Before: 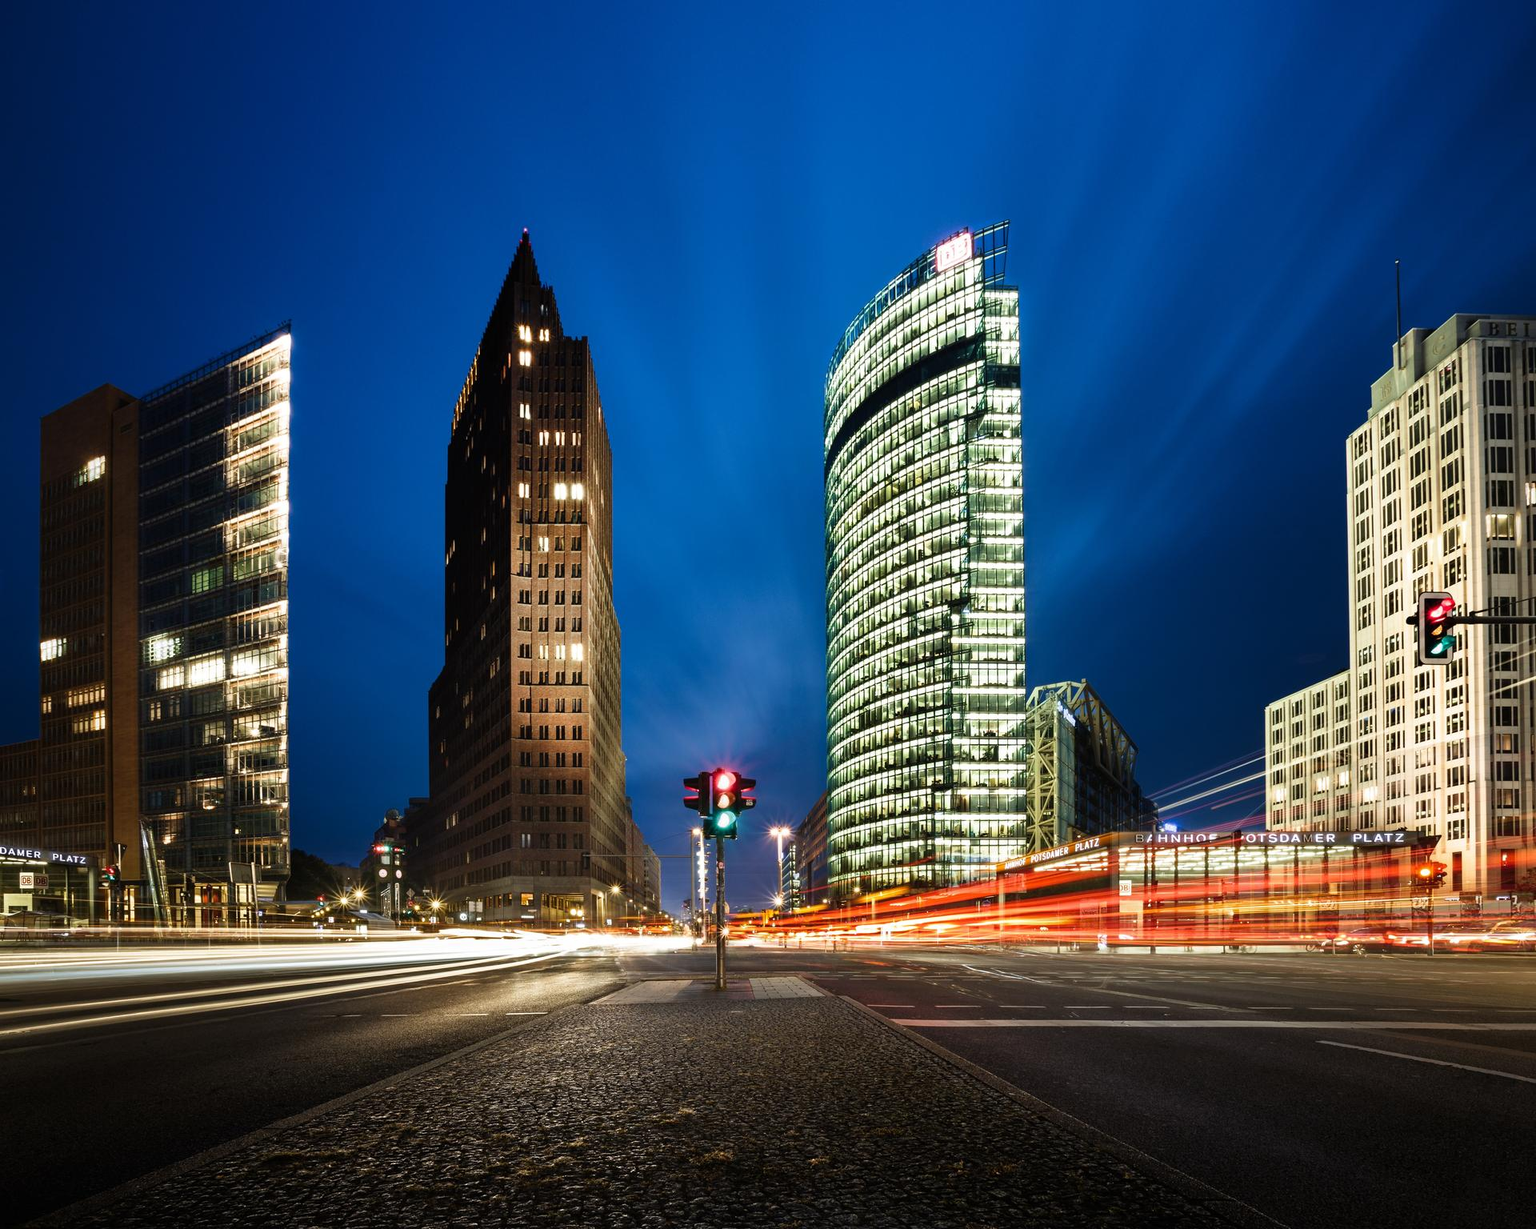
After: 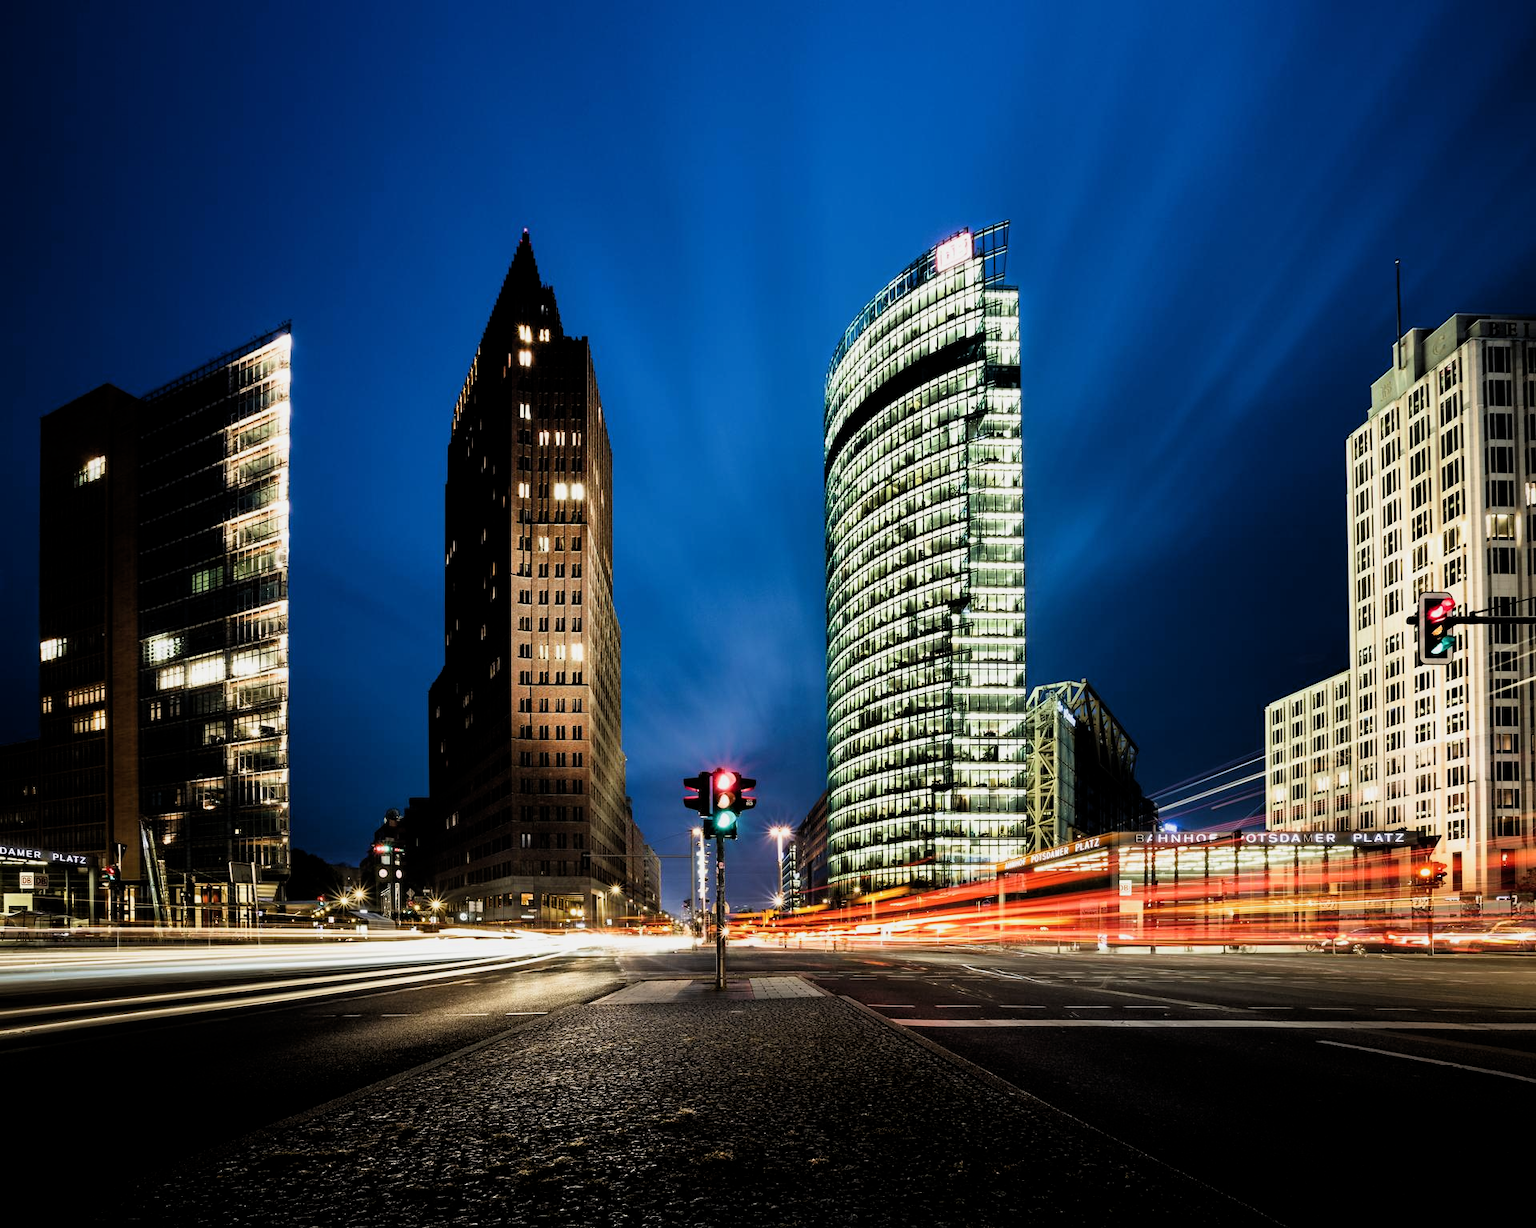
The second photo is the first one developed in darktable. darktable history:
filmic rgb: middle gray luminance 9.85%, black relative exposure -8.58 EV, white relative exposure 3.31 EV, target black luminance 0%, hardness 5.2, latitude 44.66%, contrast 1.304, highlights saturation mix 3.84%, shadows ↔ highlights balance 24.32%
